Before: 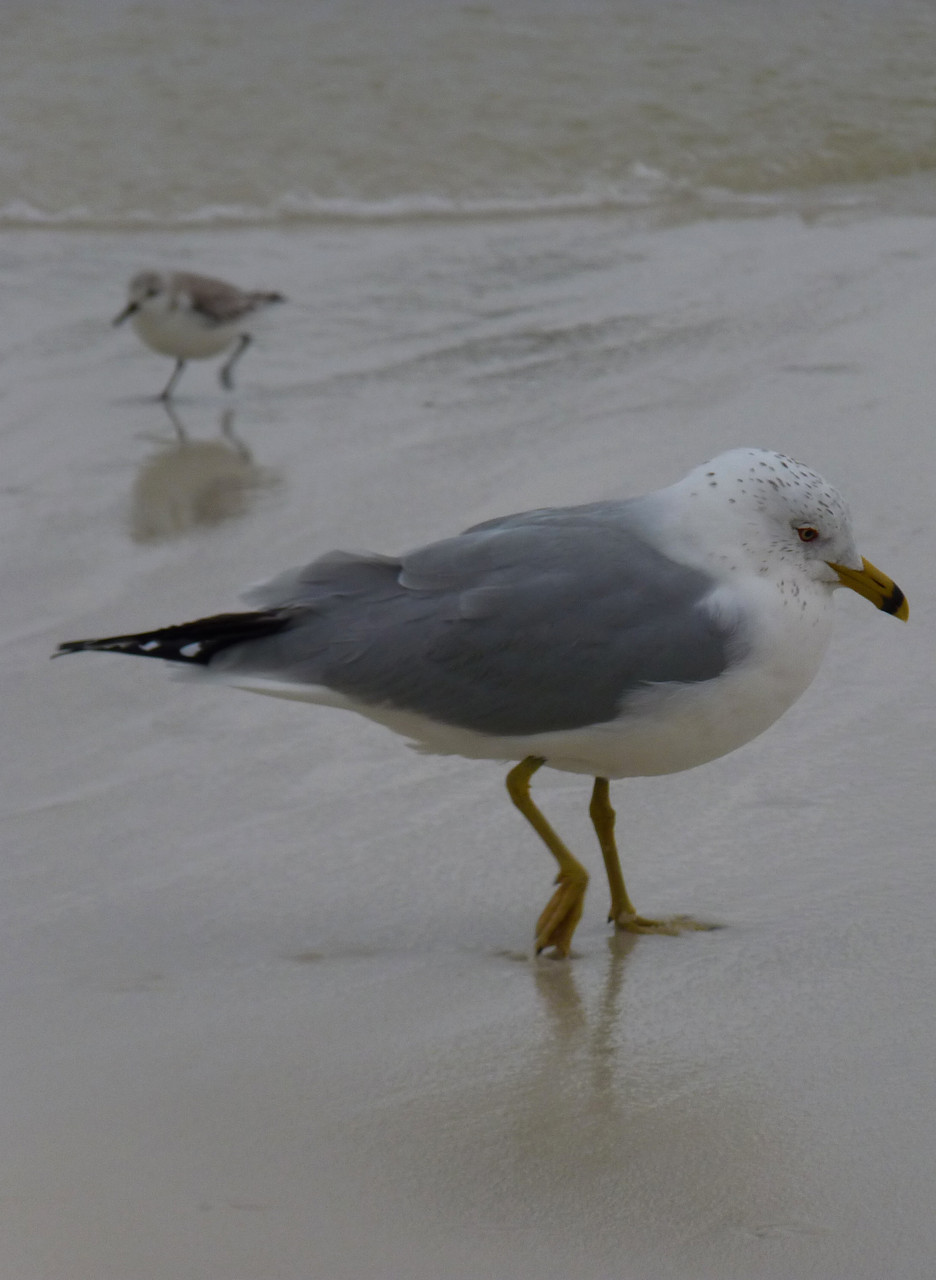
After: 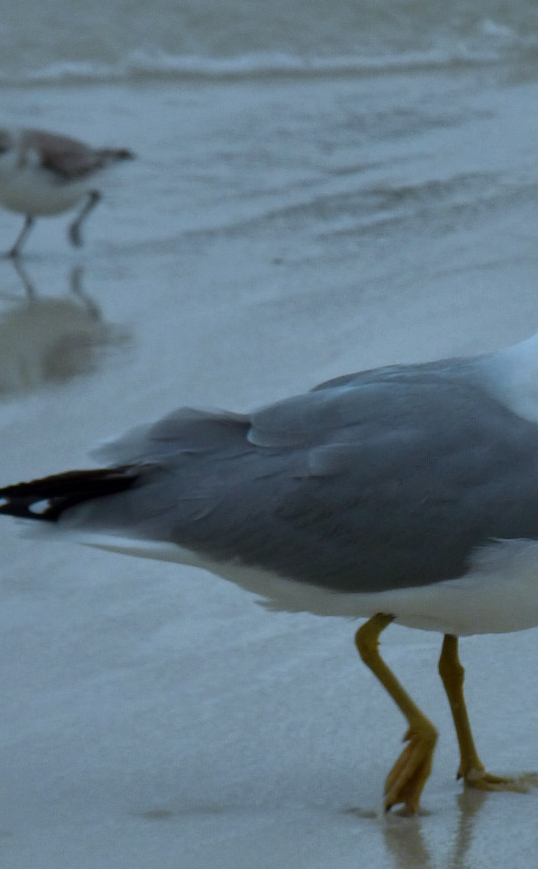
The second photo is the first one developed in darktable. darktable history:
color correction: highlights a* -10.53, highlights b* -19.77
local contrast: mode bilateral grid, contrast 19, coarseness 51, detail 132%, midtone range 0.2
crop: left 16.228%, top 11.247%, right 26.214%, bottom 20.84%
